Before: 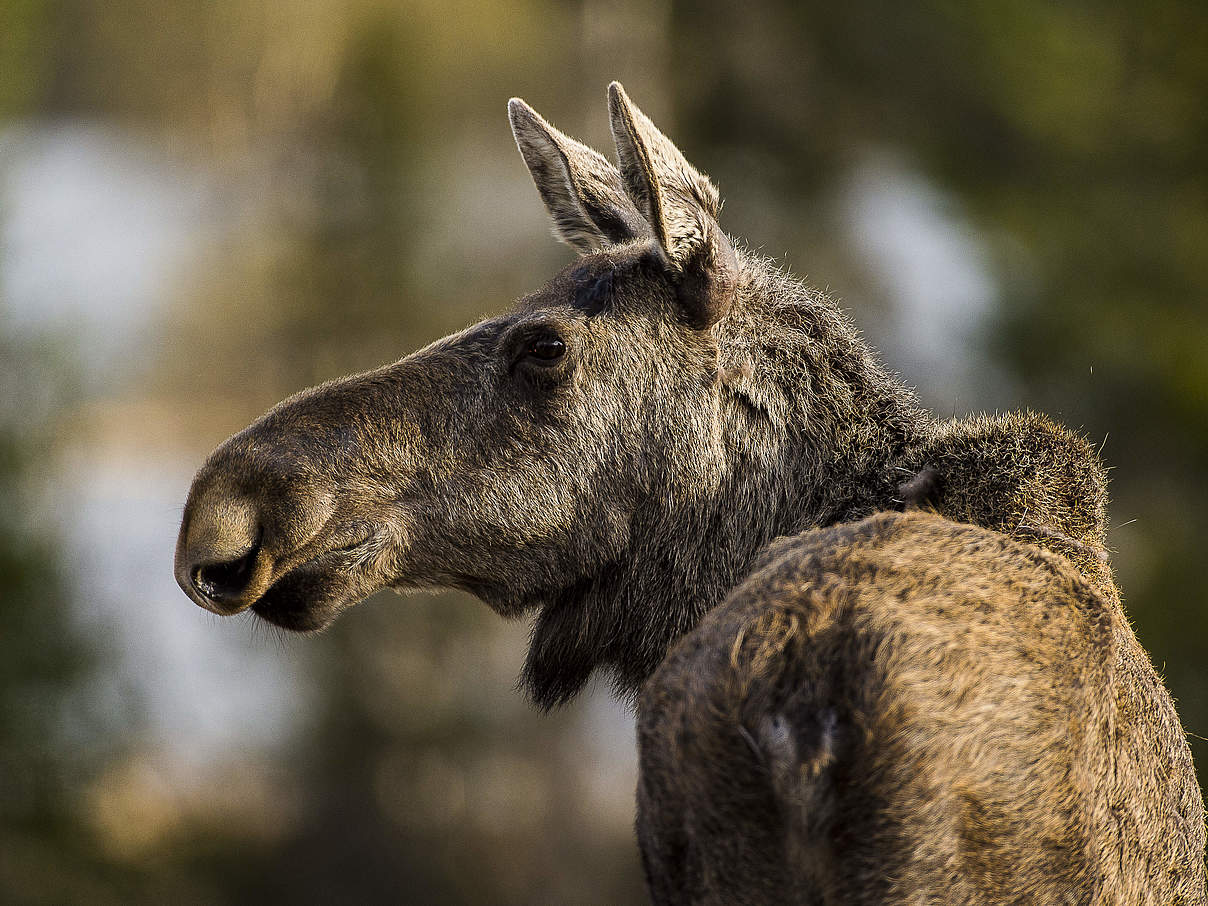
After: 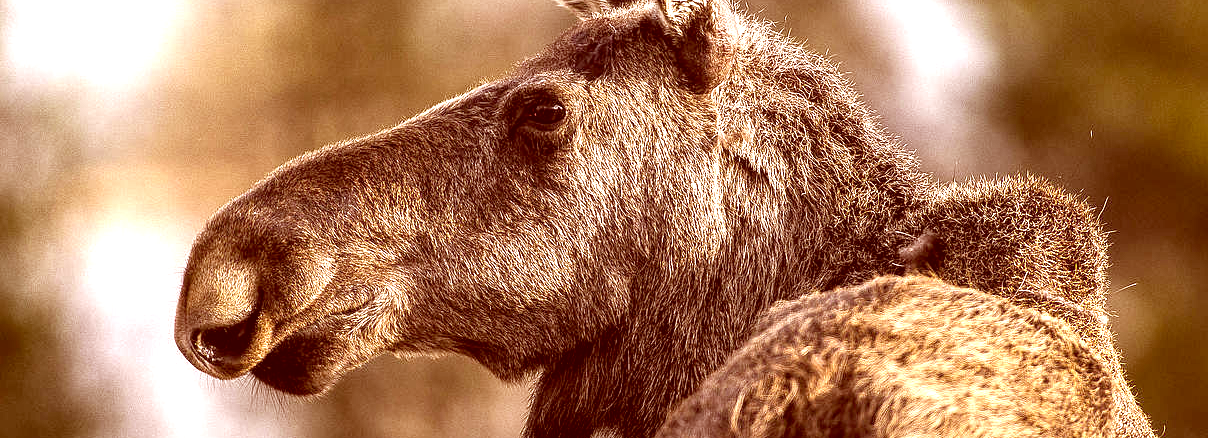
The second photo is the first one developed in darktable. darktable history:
color correction: highlights a* 9.03, highlights b* 8.71, shadows a* 40, shadows b* 40, saturation 0.8
crop and rotate: top 26.056%, bottom 25.543%
local contrast: detail 130%
exposure: exposure 1.15 EV, compensate highlight preservation false
